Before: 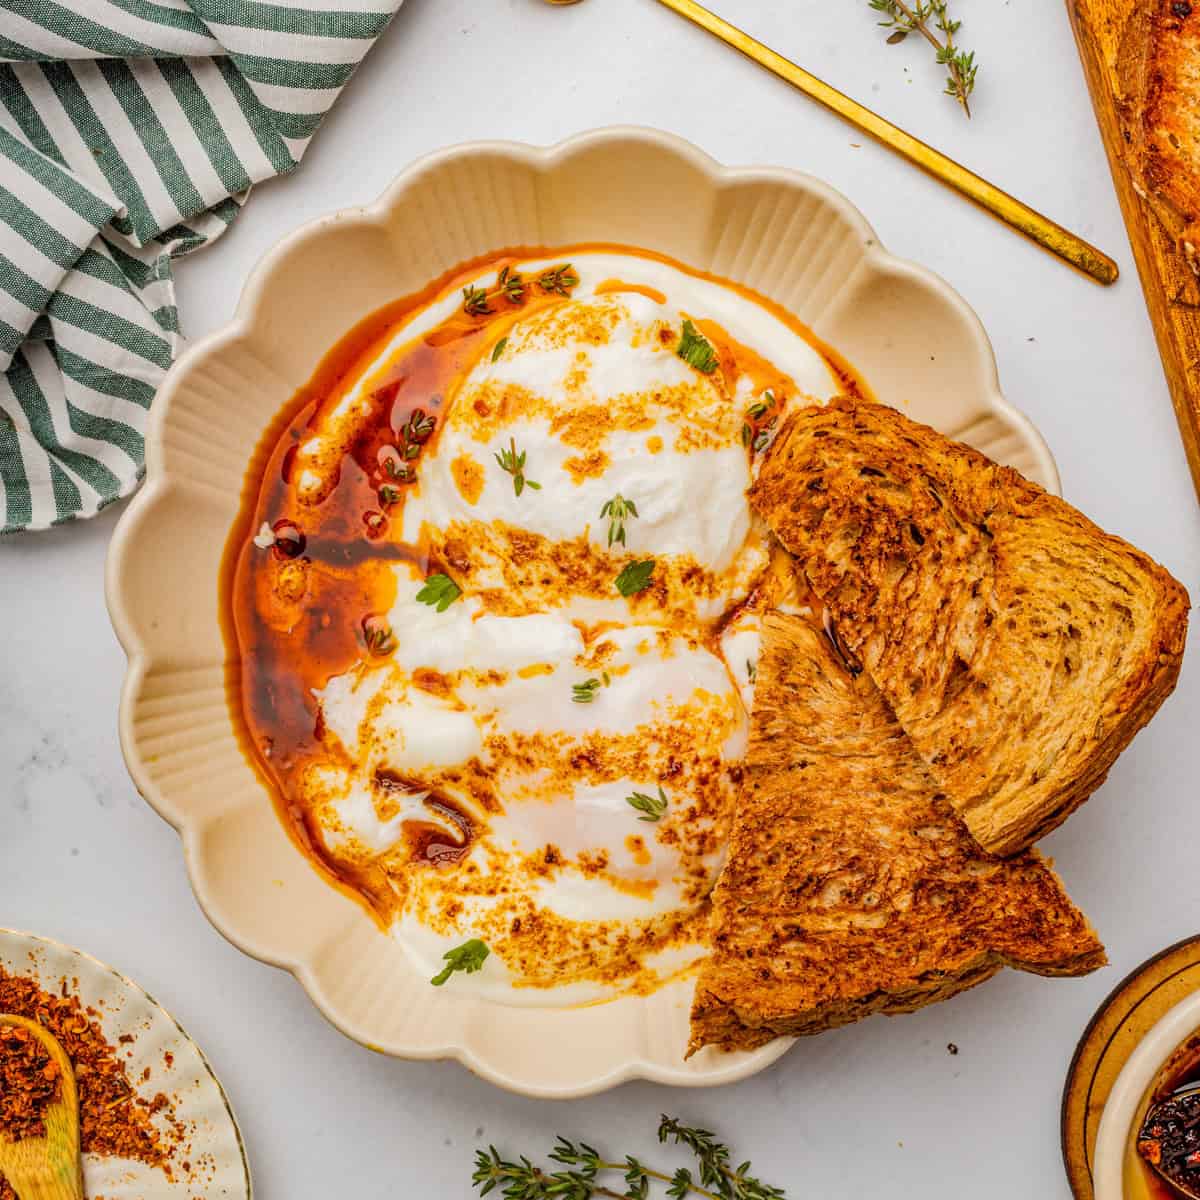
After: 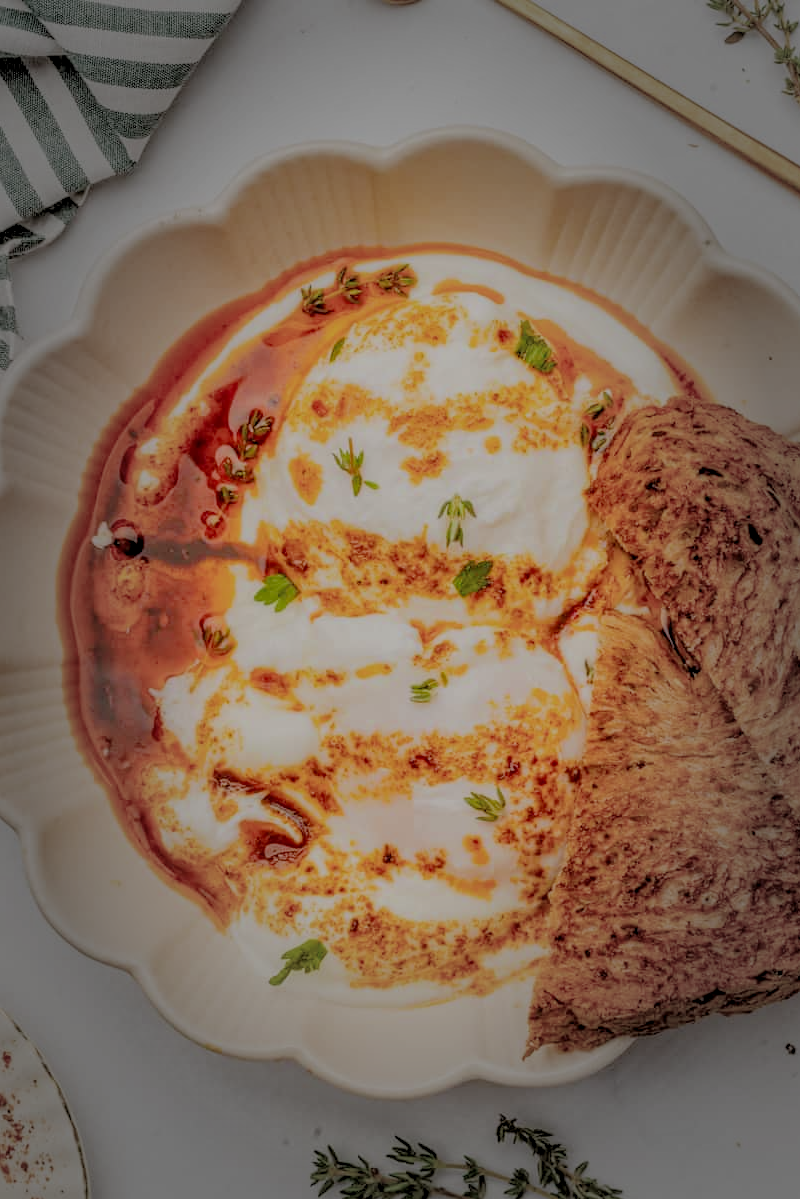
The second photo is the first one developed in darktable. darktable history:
local contrast: on, module defaults
crop and rotate: left 13.515%, right 19.793%
filmic rgb: black relative exposure -4.41 EV, white relative exposure 6.52 EV, hardness 1.89, contrast 0.517
vignetting: fall-off start 48.43%, automatic ratio true, width/height ratio 1.287
